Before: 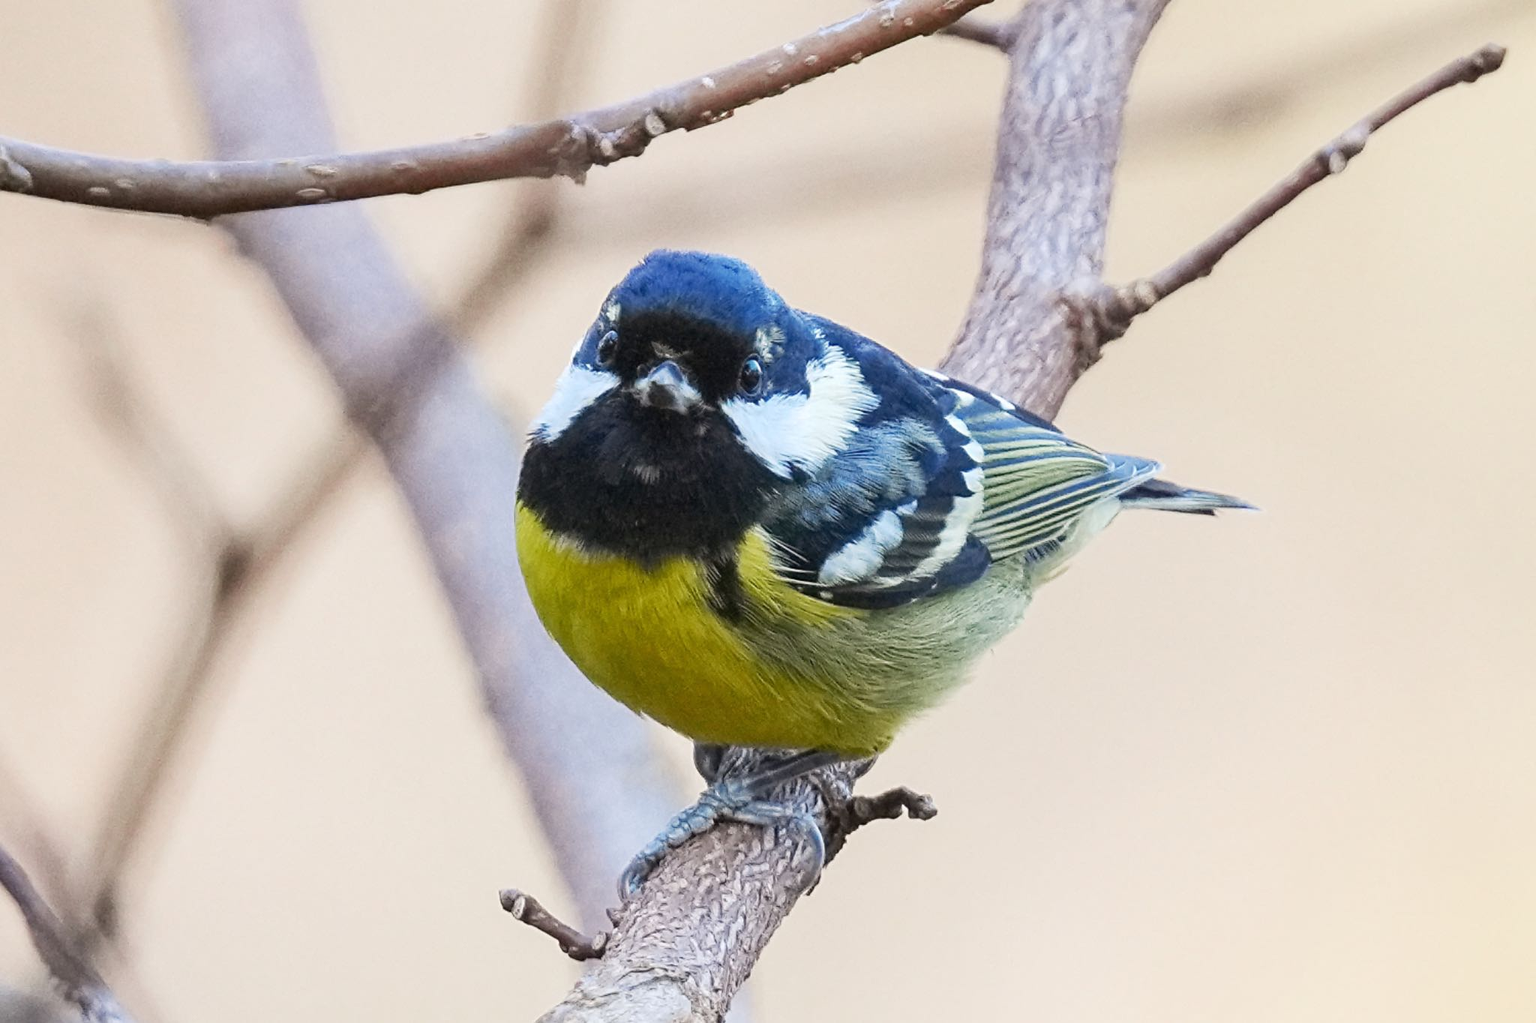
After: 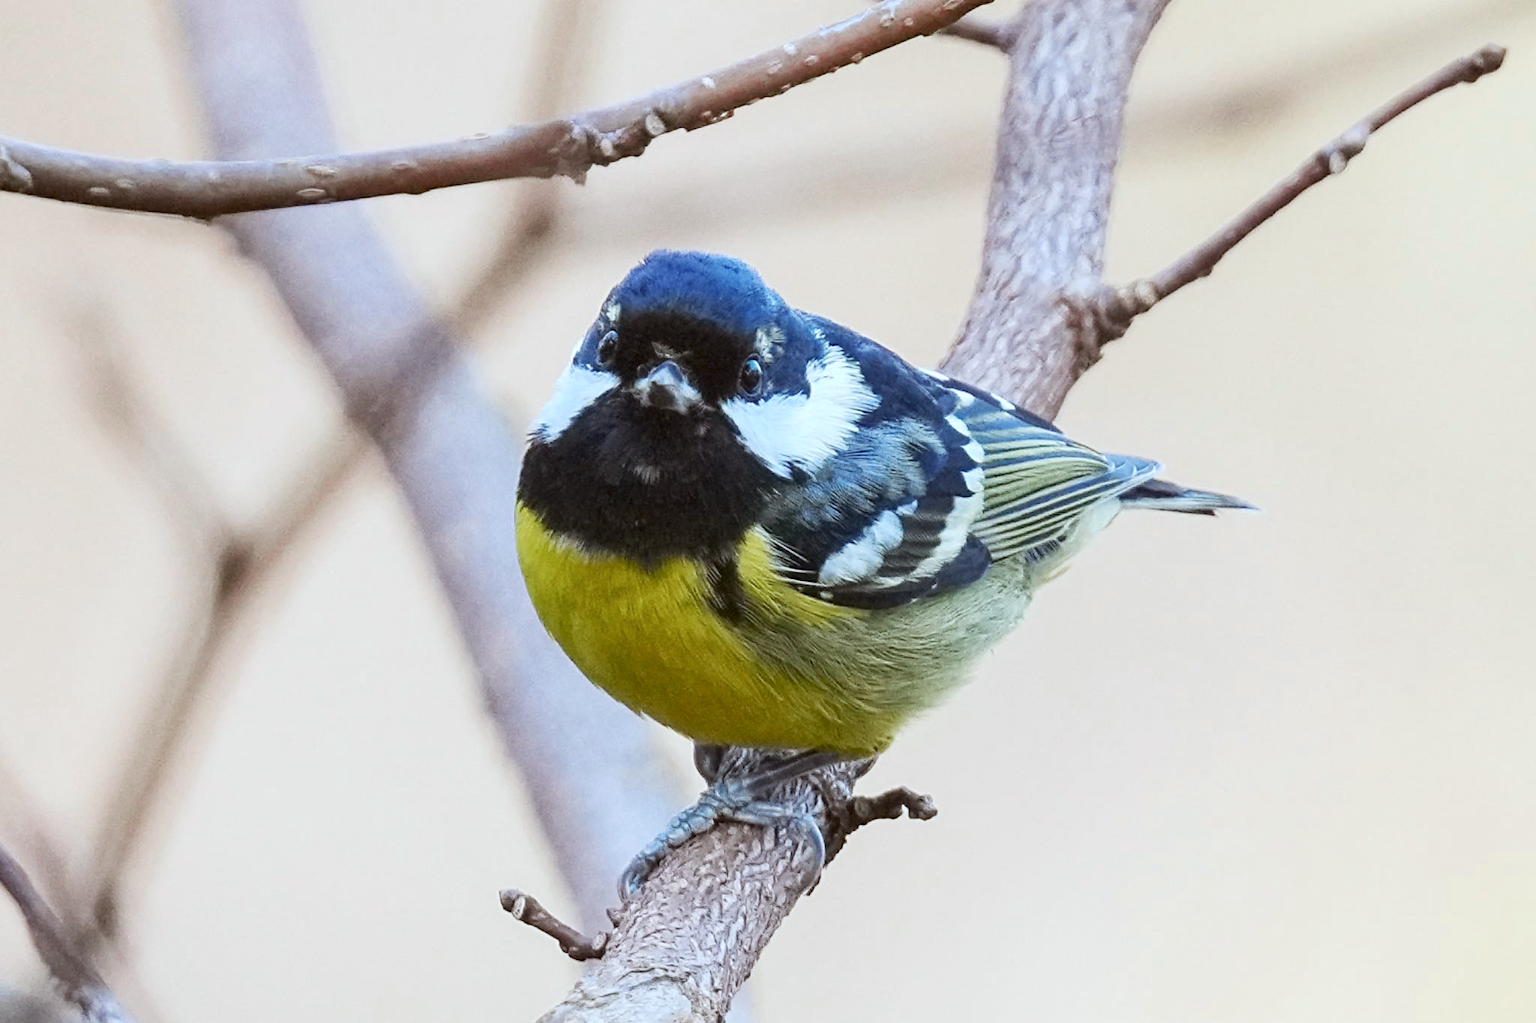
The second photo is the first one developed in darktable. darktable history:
color correction: highlights a* -3.48, highlights b* -7.01, shadows a* 3.16, shadows b* 5.48
contrast brightness saturation: contrast 0.072
